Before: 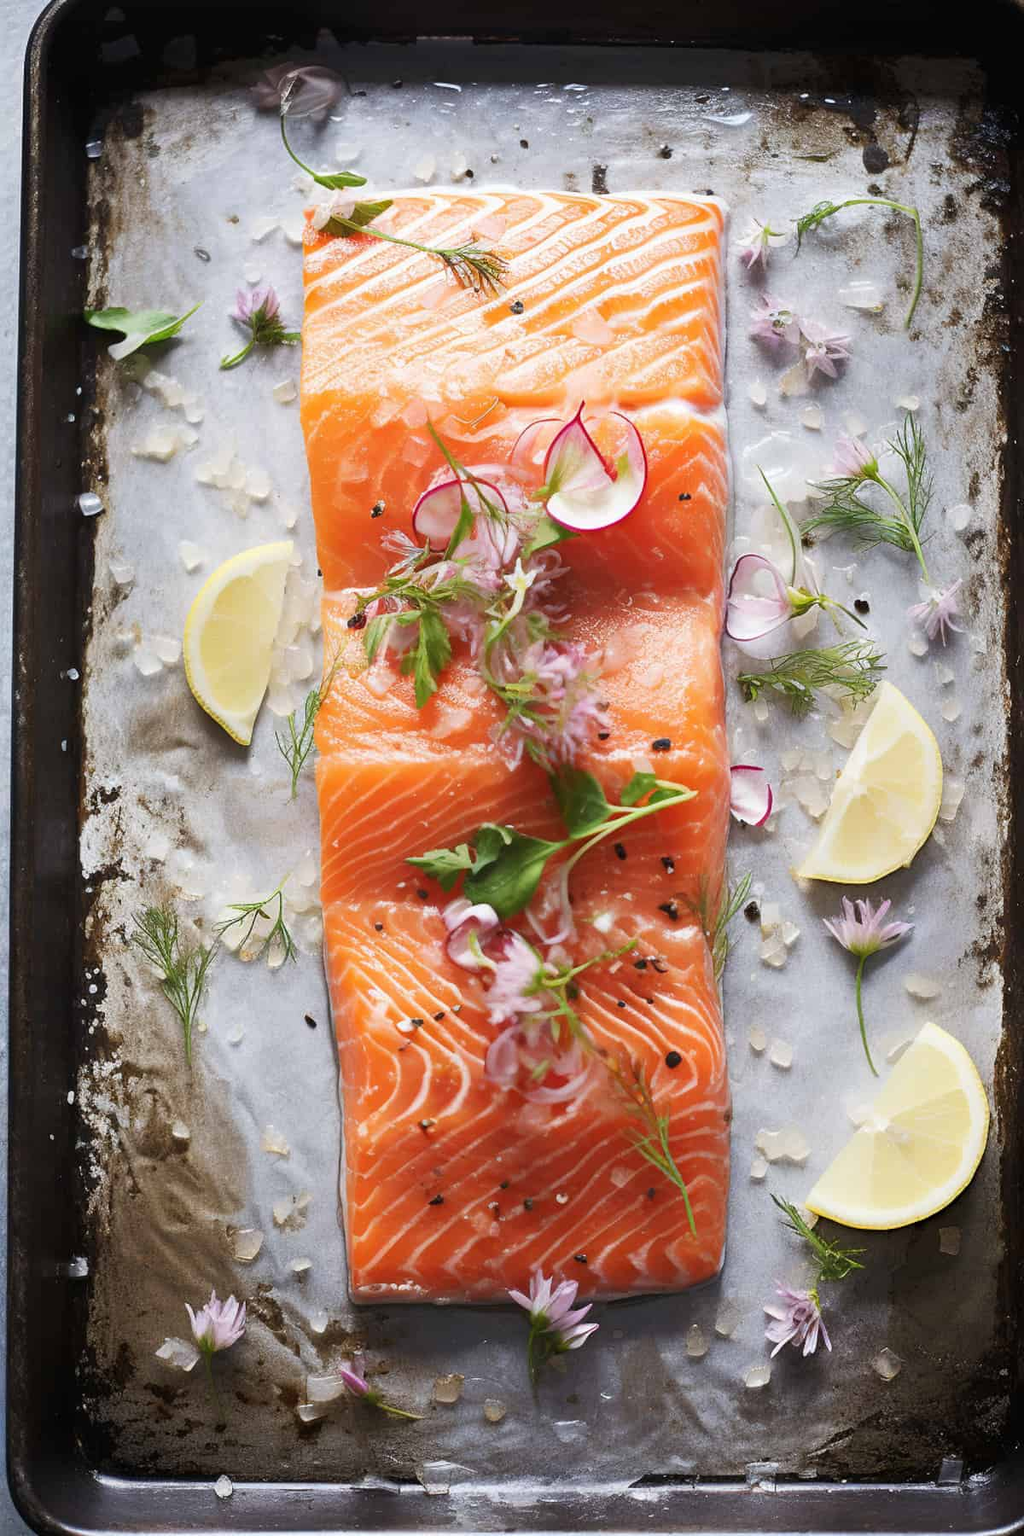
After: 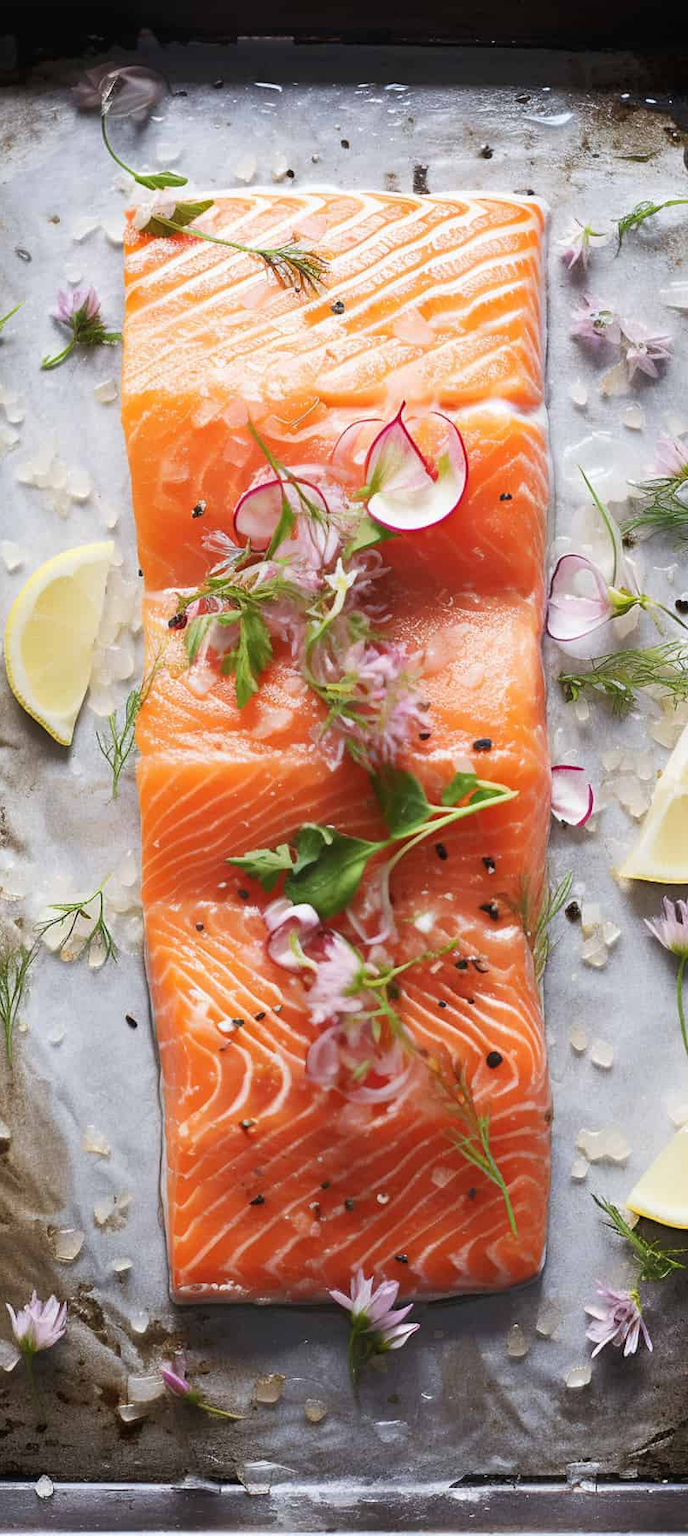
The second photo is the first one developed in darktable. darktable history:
crop and rotate: left 17.537%, right 15.157%
